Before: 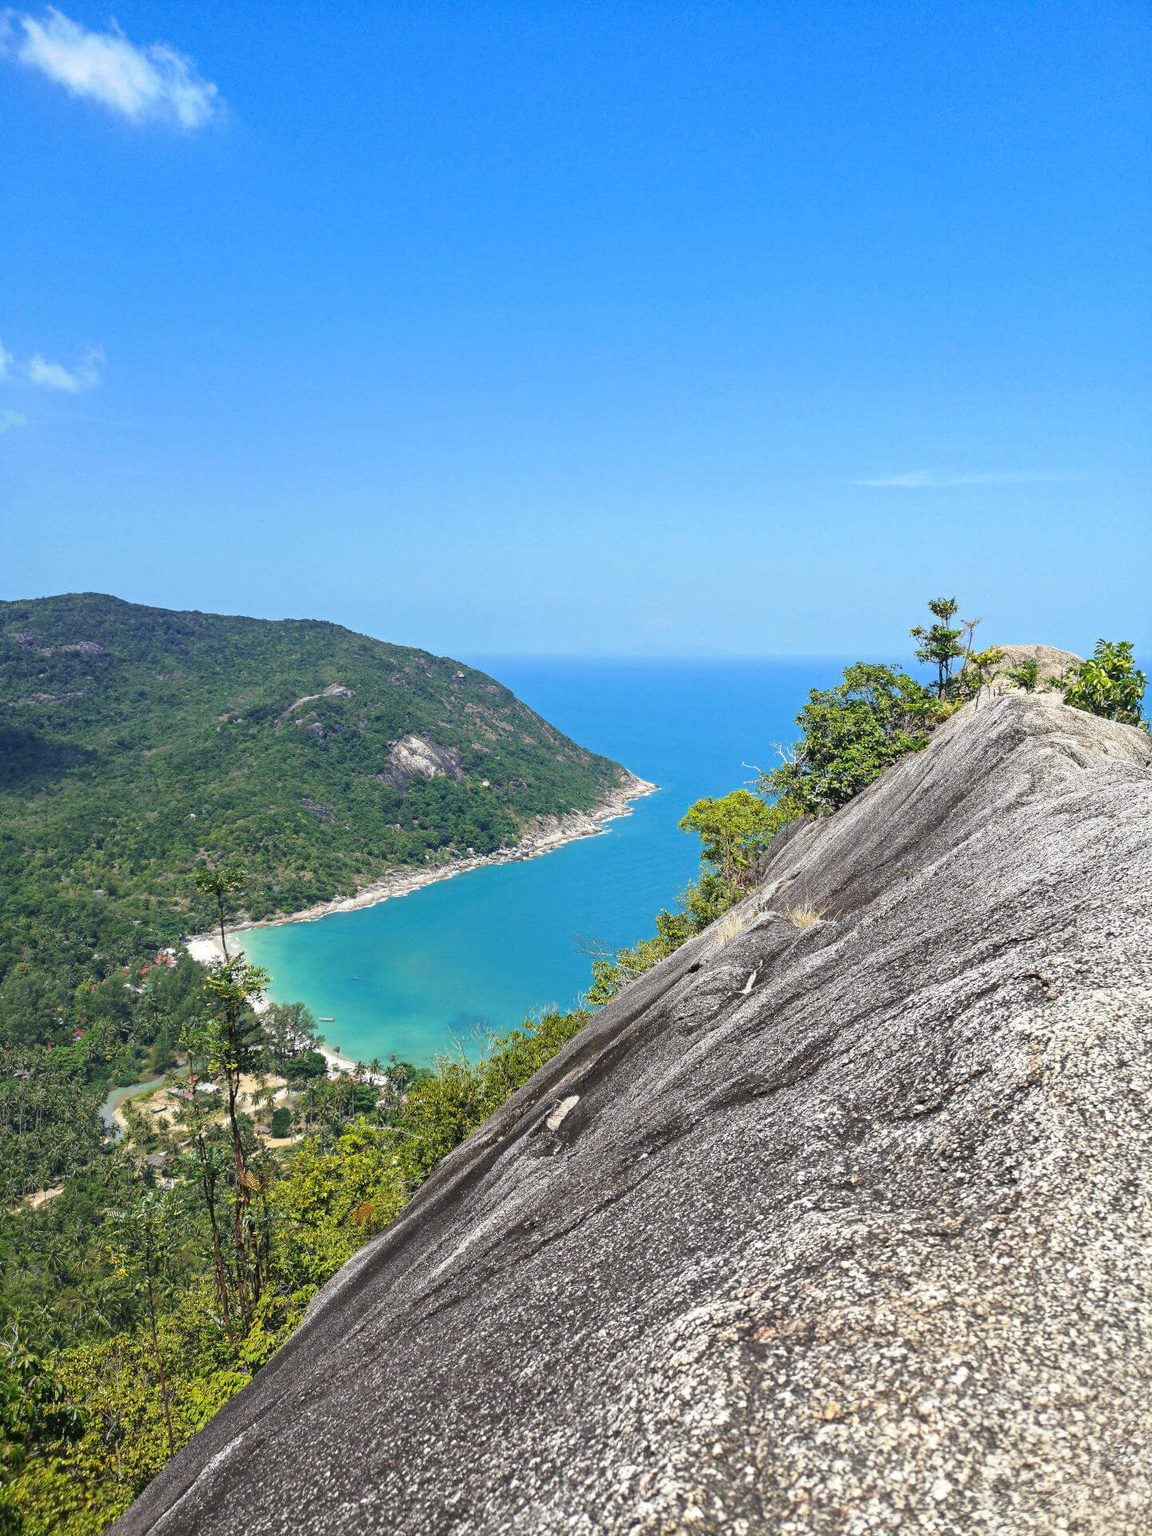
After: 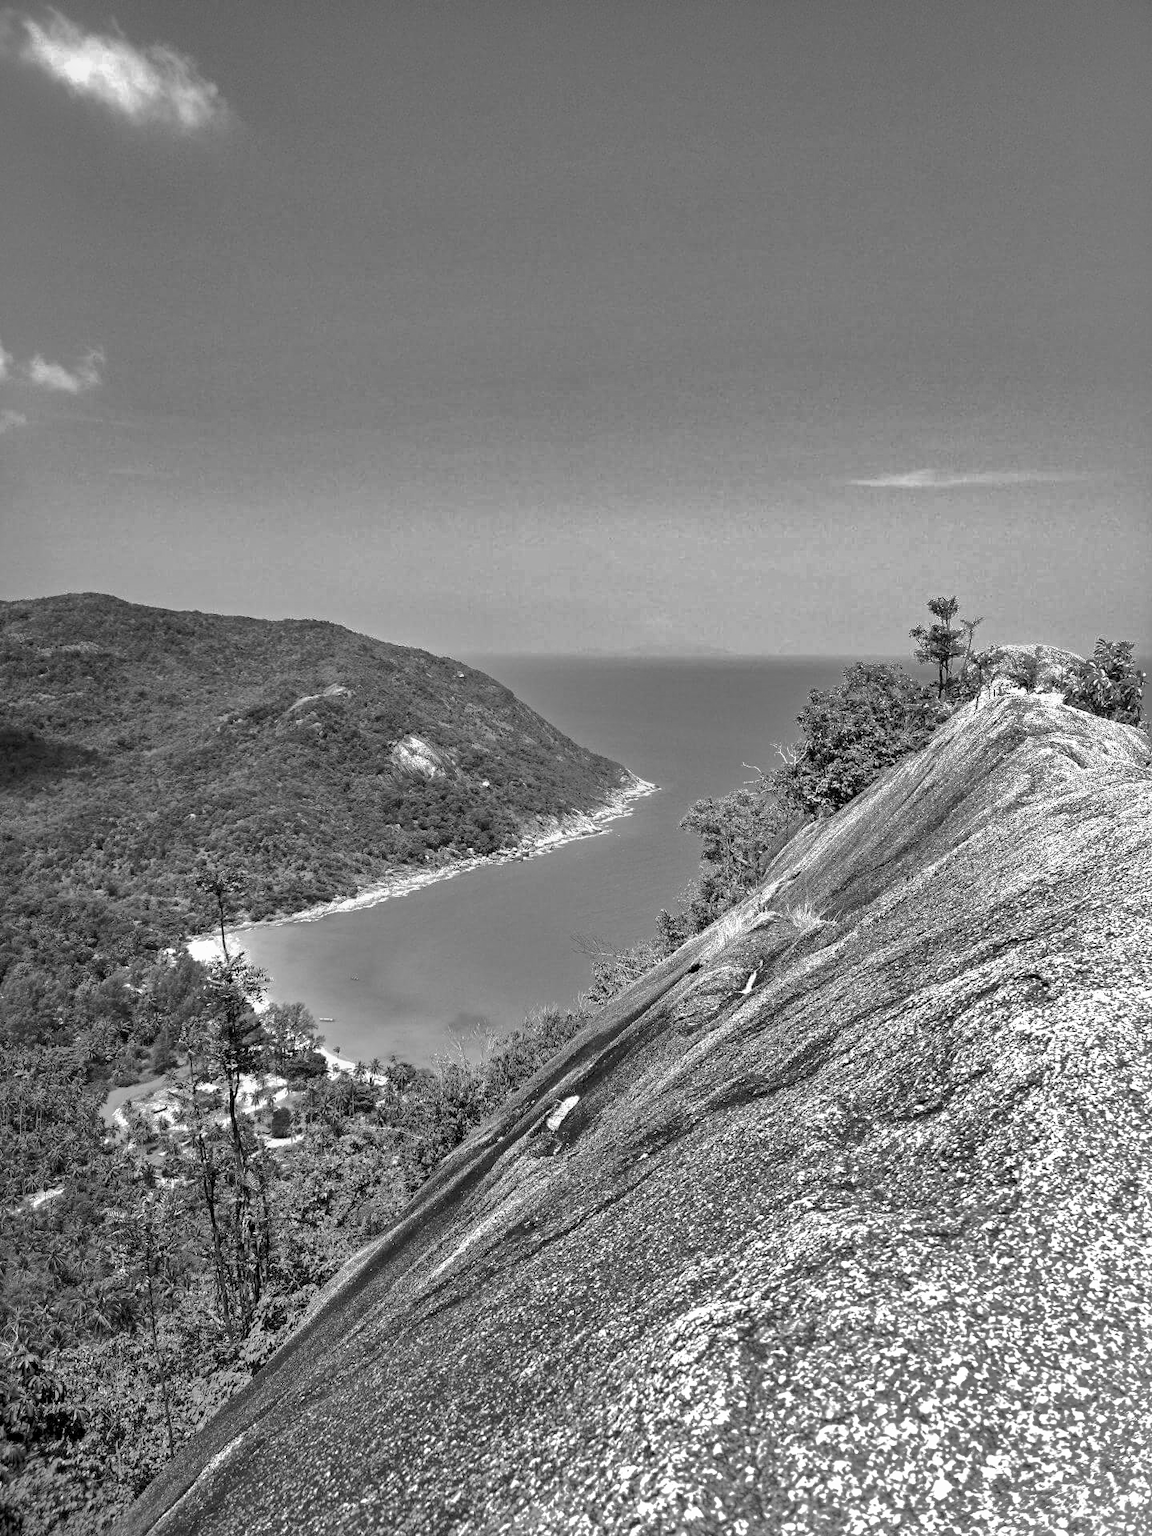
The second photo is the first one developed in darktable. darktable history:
color balance rgb: shadows lift › luminance -21.66%, shadows lift › chroma 8.98%, shadows lift › hue 283.37°, power › chroma 1.55%, power › hue 25.59°, highlights gain › luminance 6.08%, highlights gain › chroma 2.55%, highlights gain › hue 90°, global offset › luminance -0.87%, perceptual saturation grading › global saturation 27.49%, perceptual saturation grading › highlights -28.39%, perceptual saturation grading › mid-tones 15.22%, perceptual saturation grading › shadows 33.98%, perceptual brilliance grading › highlights 10%, perceptual brilliance grading › mid-tones 5%
shadows and highlights: shadows 38.43, highlights -74.54
monochrome: a 16.06, b 15.48, size 1
